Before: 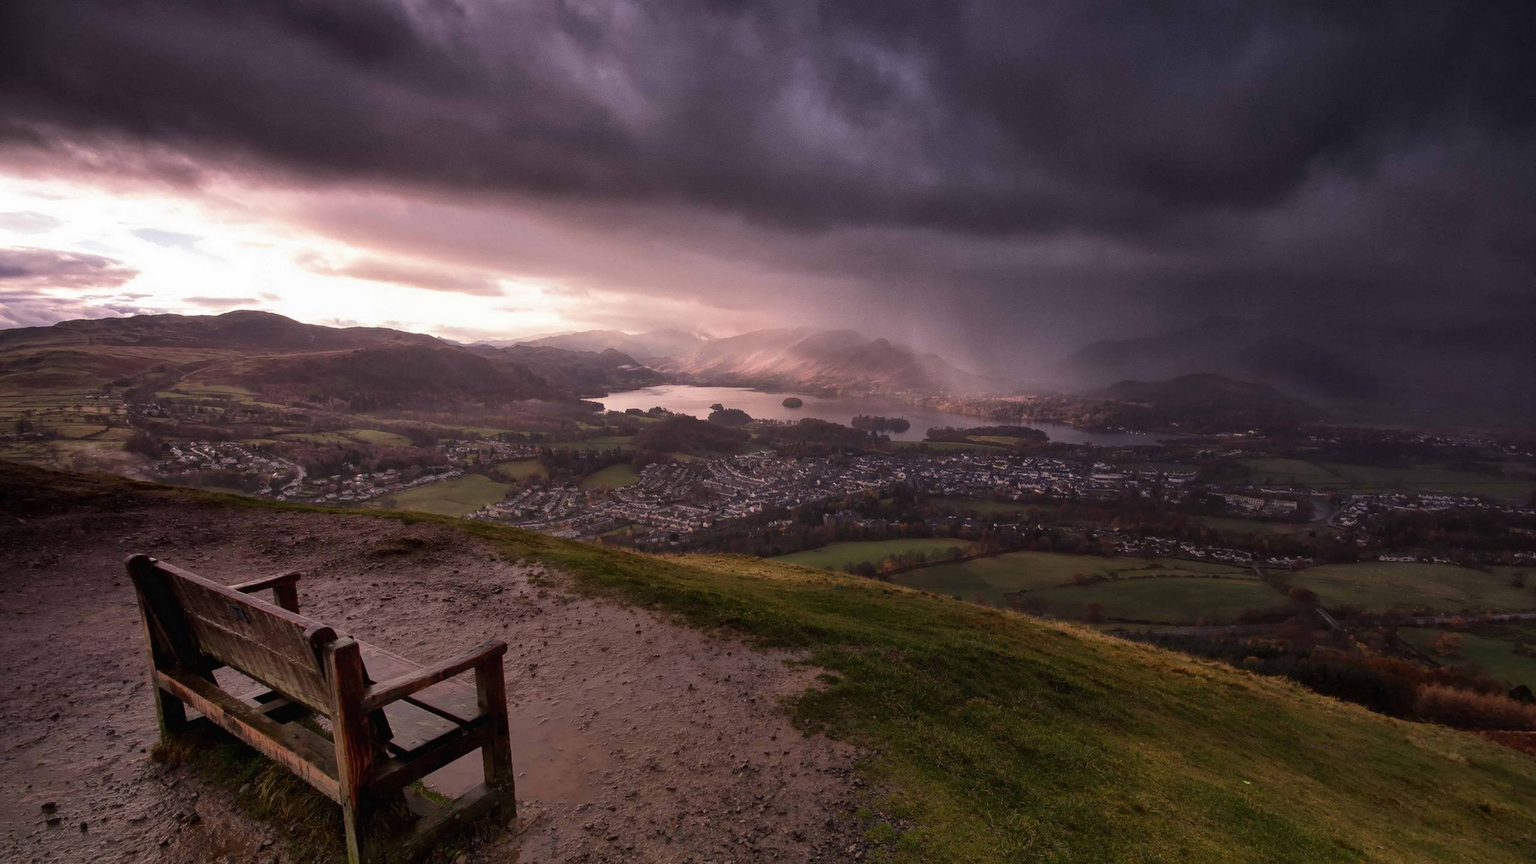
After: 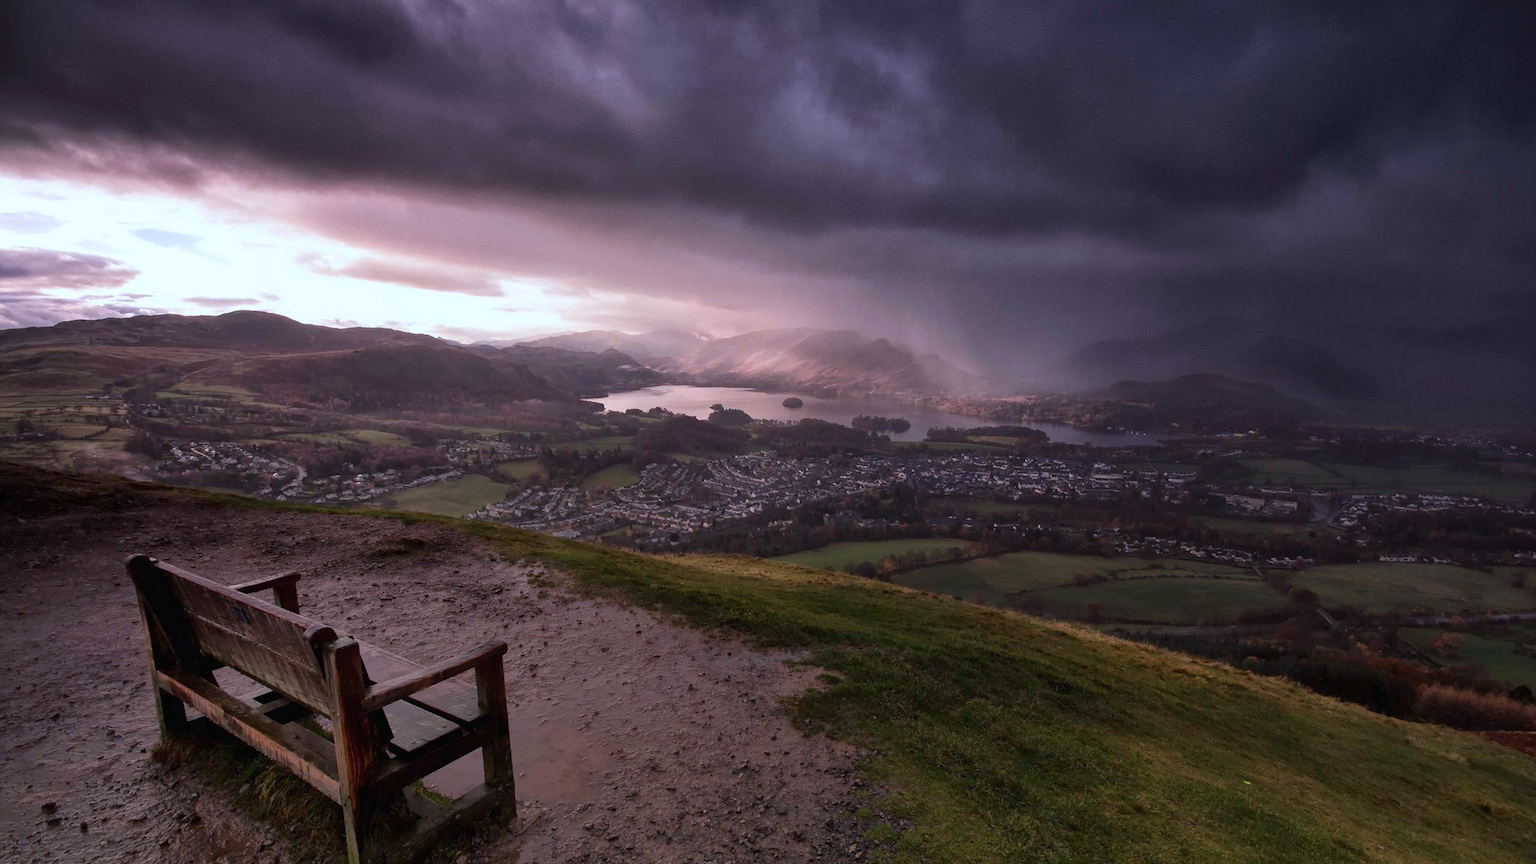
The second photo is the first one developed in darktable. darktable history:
color calibration: x 0.371, y 0.377, temperature 4293.09 K
